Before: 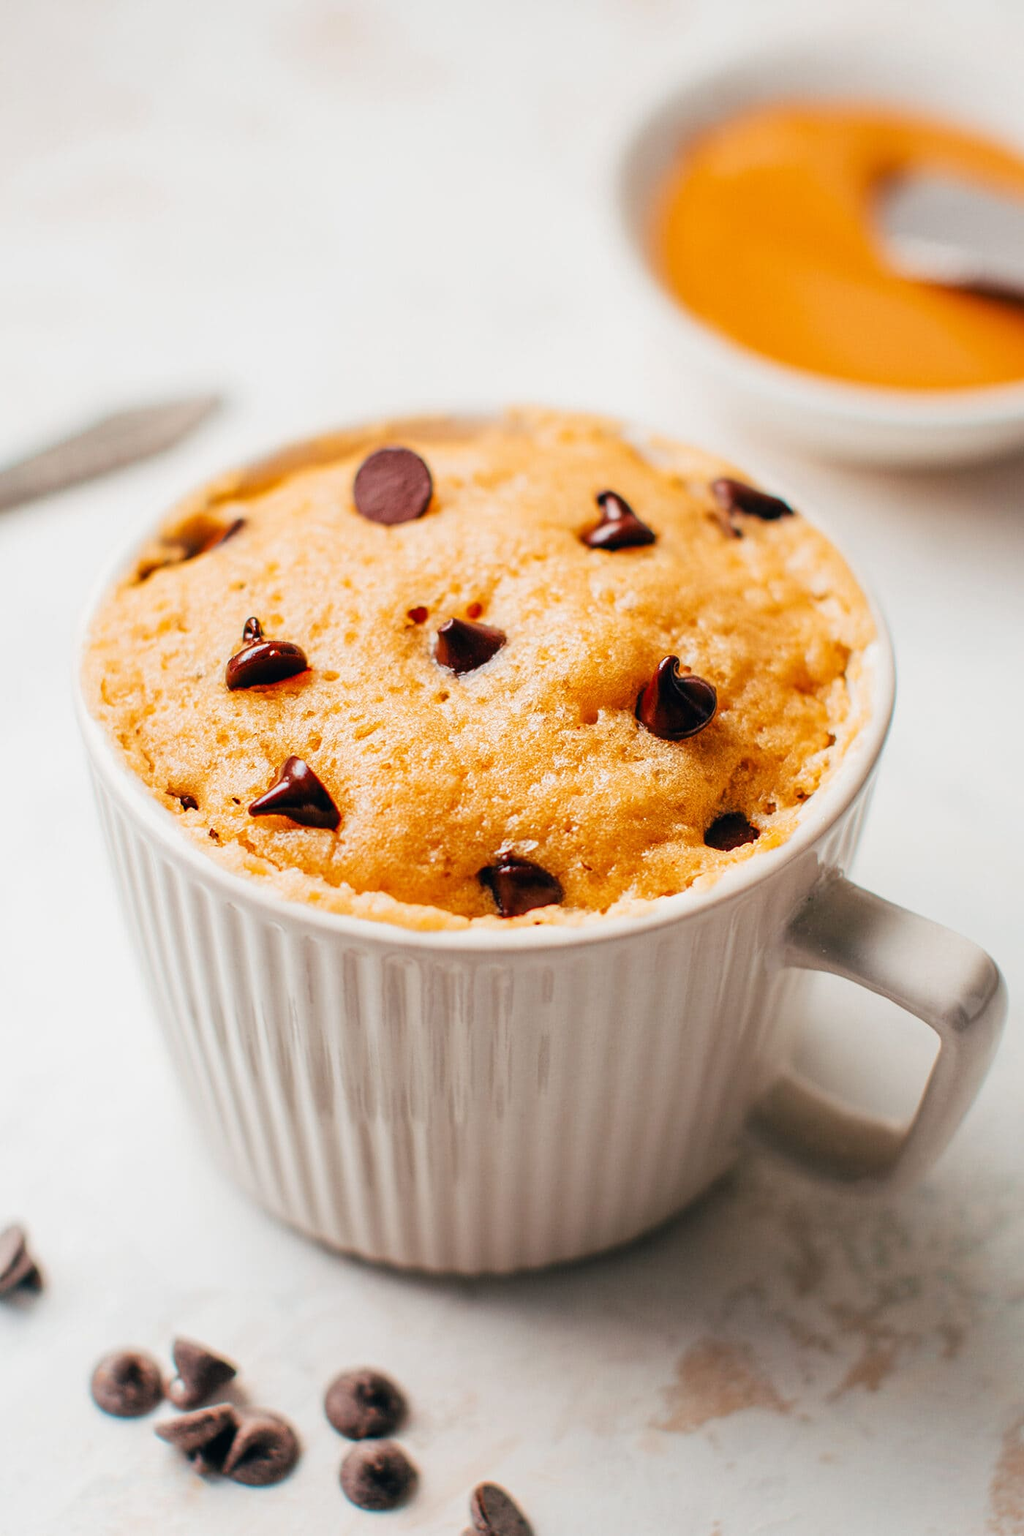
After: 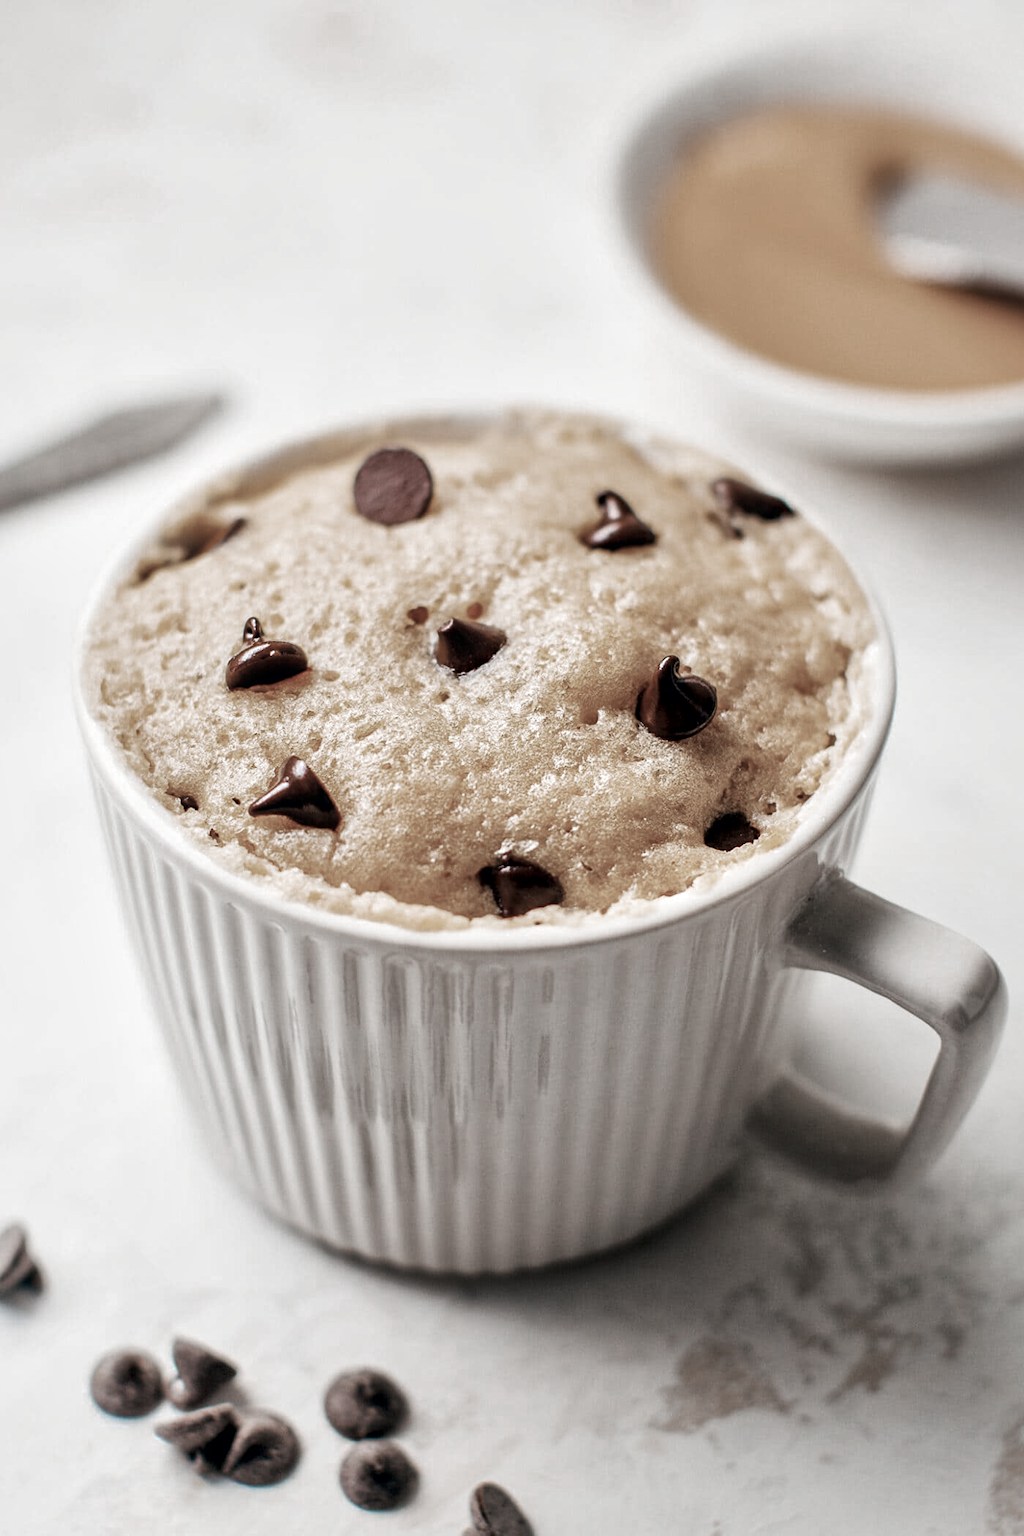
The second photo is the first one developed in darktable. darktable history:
color zones: curves: ch0 [(0, 0.613) (0.01, 0.613) (0.245, 0.448) (0.498, 0.529) (0.642, 0.665) (0.879, 0.777) (0.99, 0.613)]; ch1 [(0, 0.272) (0.219, 0.127) (0.724, 0.346)]
local contrast: mode bilateral grid, contrast 25, coarseness 60, detail 151%, midtone range 0.2
haze removal: compatibility mode true, adaptive false
